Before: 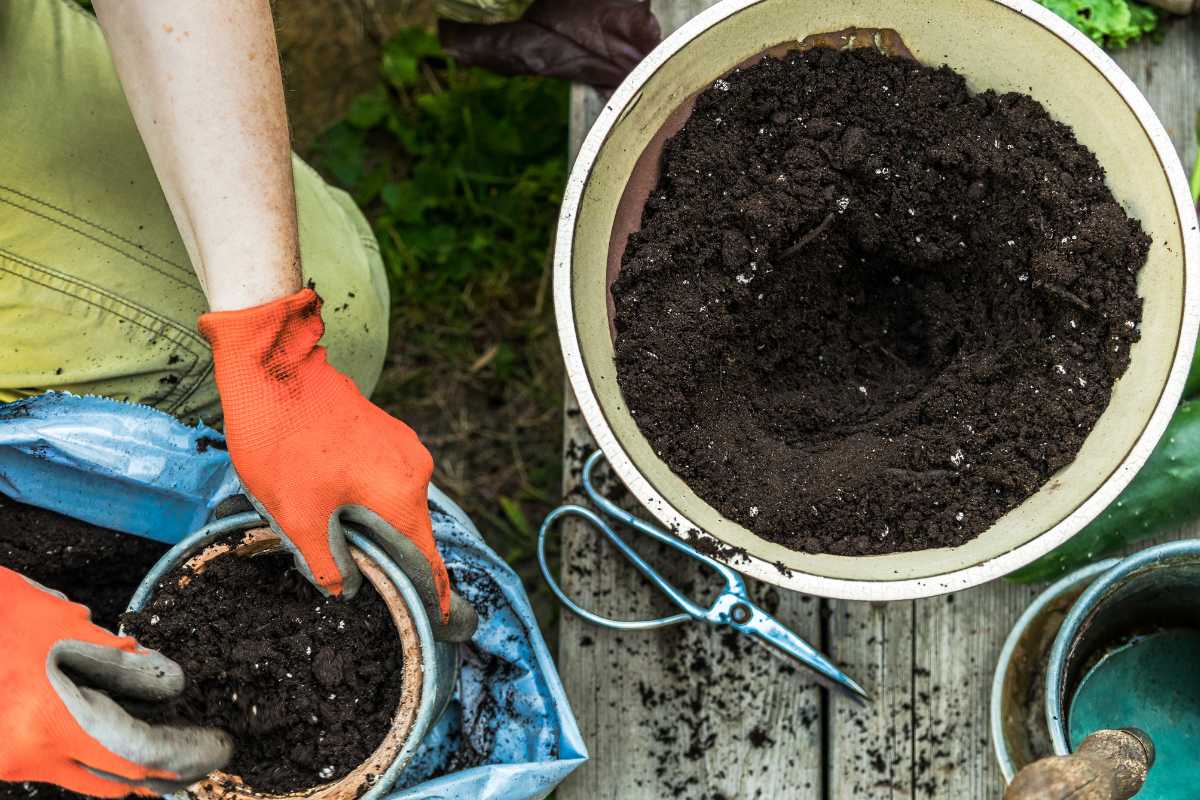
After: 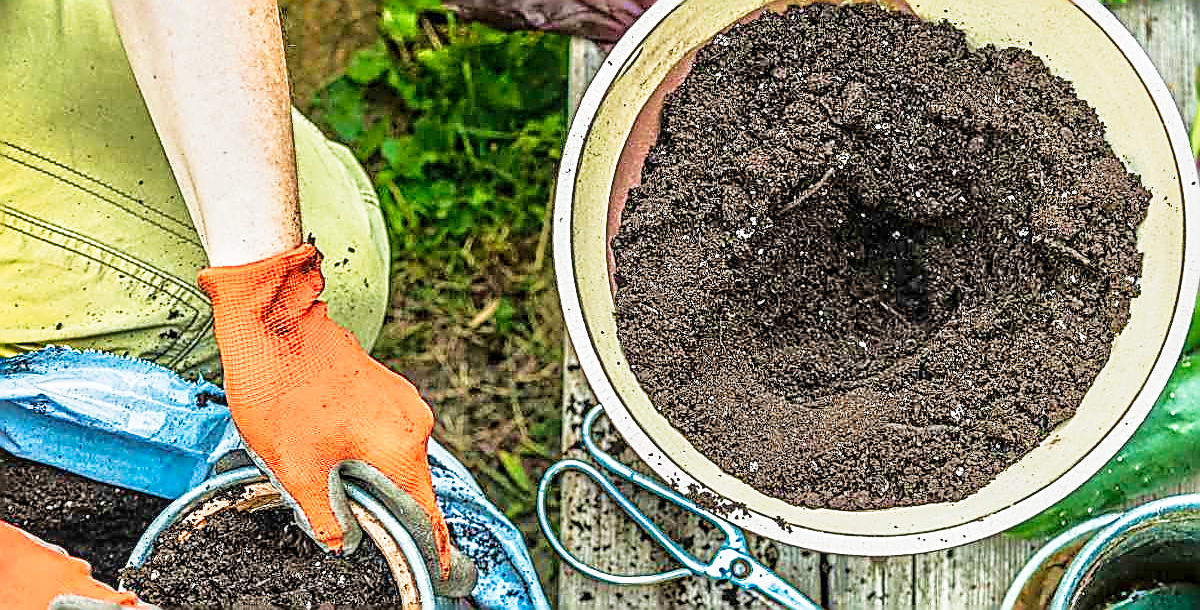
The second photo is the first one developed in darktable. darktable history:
local contrast: on, module defaults
velvia: on, module defaults
sharpen: amount 1.992
crop: top 5.722%, bottom 17.973%
tone equalizer: -8 EV 1.97 EV, -7 EV 1.99 EV, -6 EV 1.99 EV, -5 EV 1.98 EV, -4 EV 1.98 EV, -3 EV 1.47 EV, -2 EV 0.982 EV, -1 EV 0.511 EV
tone curve: curves: ch0 [(0, 0.003) (0.044, 0.032) (0.12, 0.089) (0.19, 0.164) (0.269, 0.269) (0.473, 0.533) (0.595, 0.695) (0.718, 0.823) (0.855, 0.931) (1, 0.982)]; ch1 [(0, 0) (0.243, 0.245) (0.427, 0.387) (0.493, 0.481) (0.501, 0.5) (0.521, 0.528) (0.554, 0.586) (0.607, 0.655) (0.671, 0.735) (0.796, 0.85) (1, 1)]; ch2 [(0, 0) (0.249, 0.216) (0.357, 0.317) (0.448, 0.432) (0.478, 0.492) (0.498, 0.499) (0.517, 0.519) (0.537, 0.57) (0.569, 0.623) (0.61, 0.663) (0.706, 0.75) (0.808, 0.809) (0.991, 0.968)], preserve colors none
